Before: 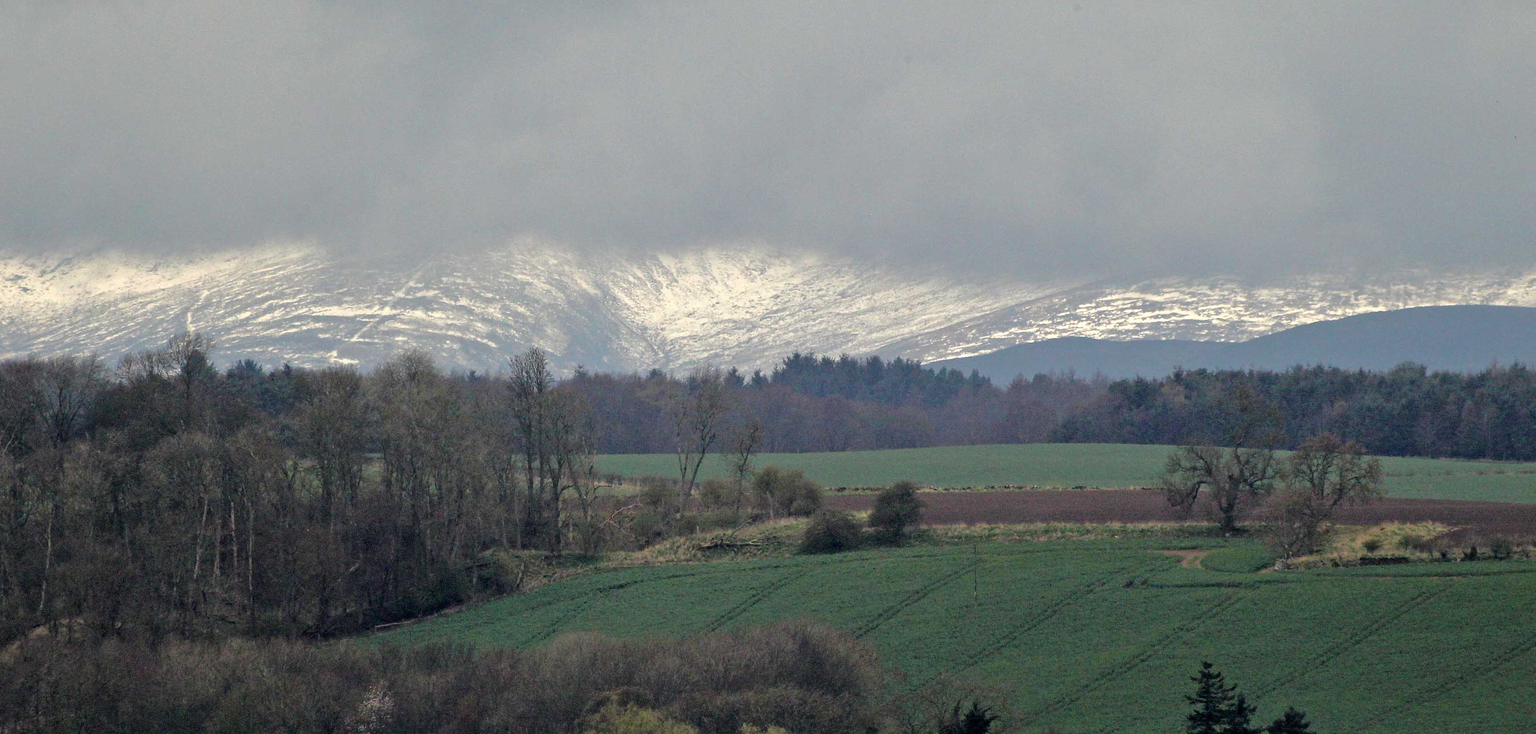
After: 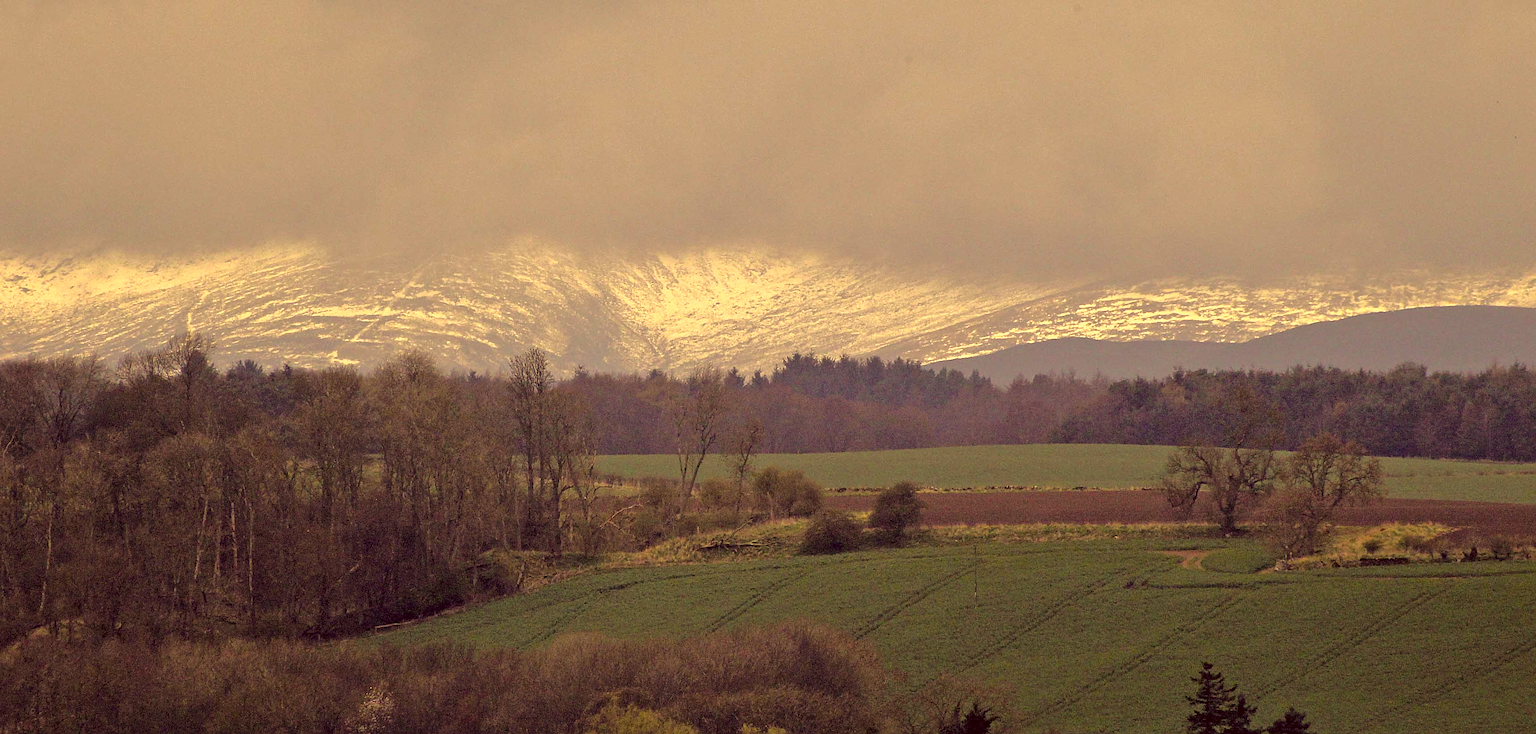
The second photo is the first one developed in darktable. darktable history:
color correction: highlights a* 10, highlights b* 39.15, shadows a* 14.9, shadows b* 3.3
sharpen: on, module defaults
